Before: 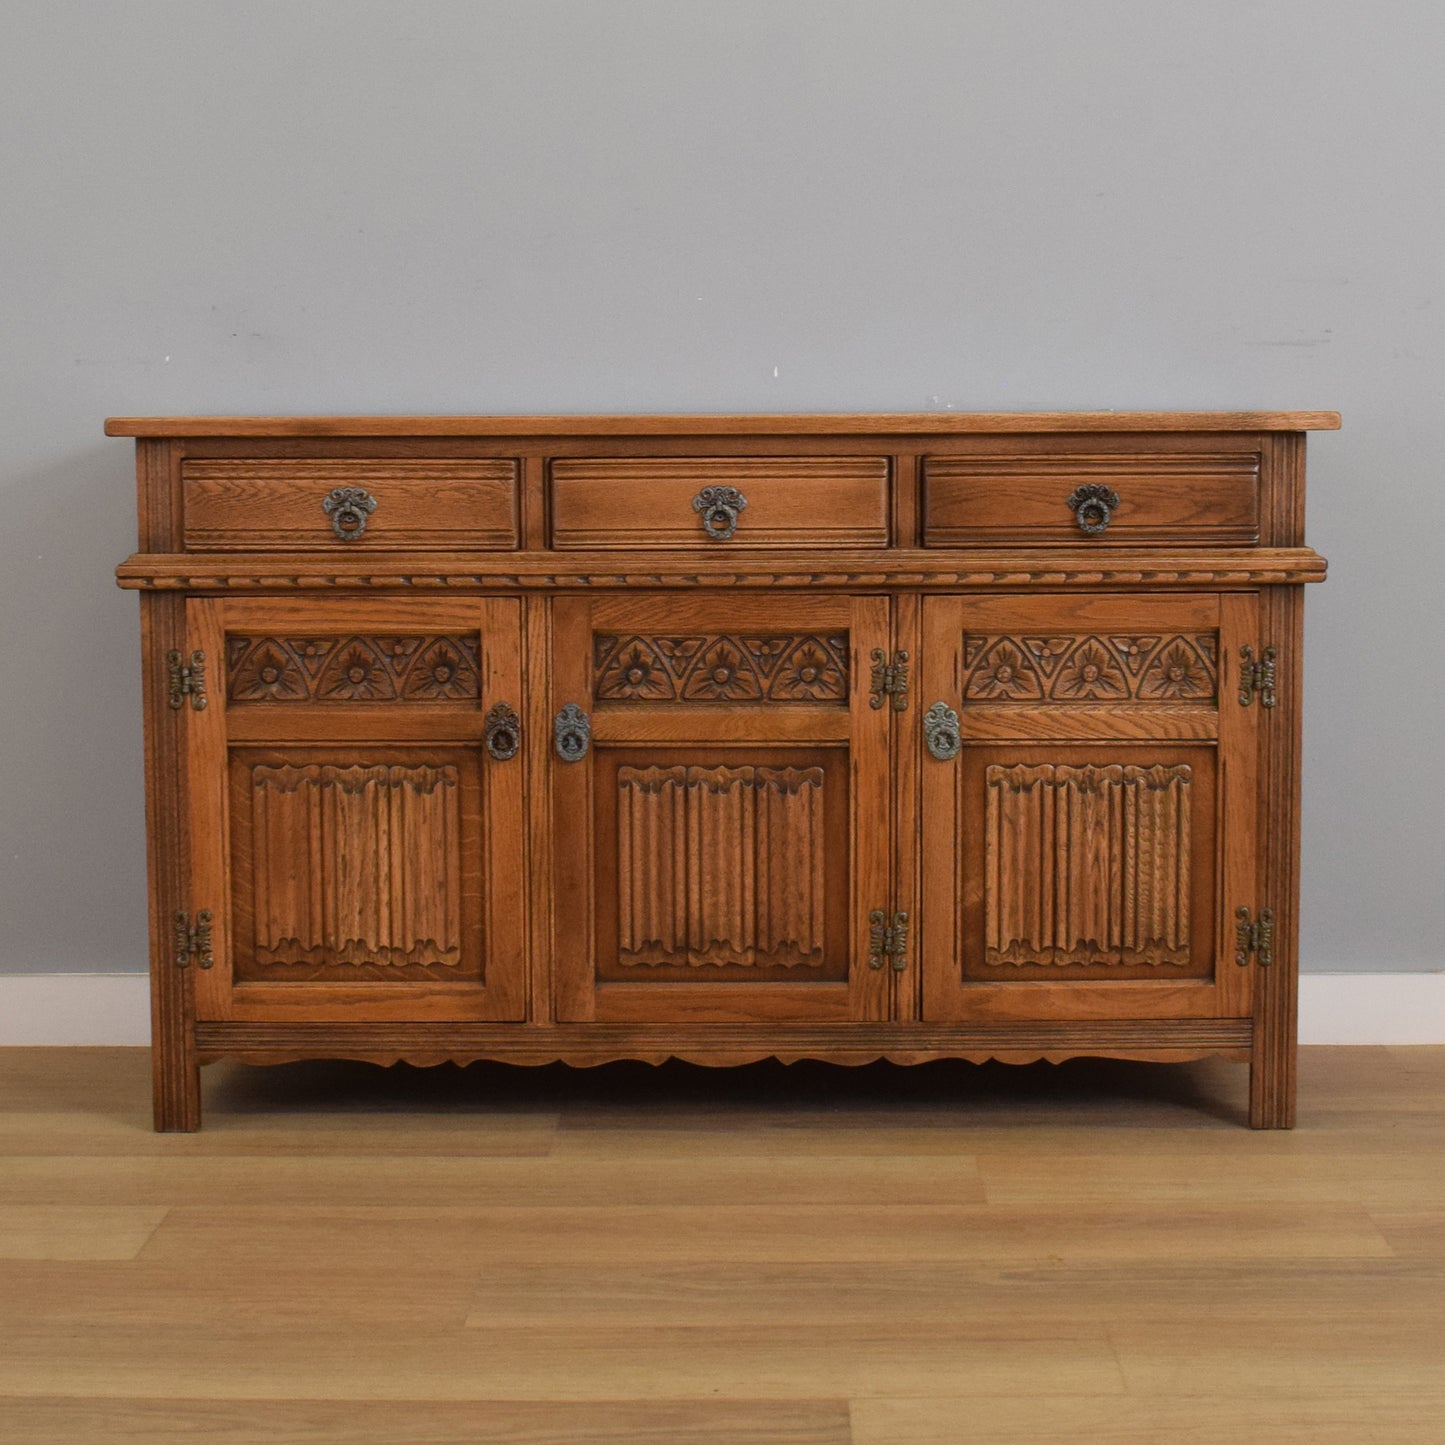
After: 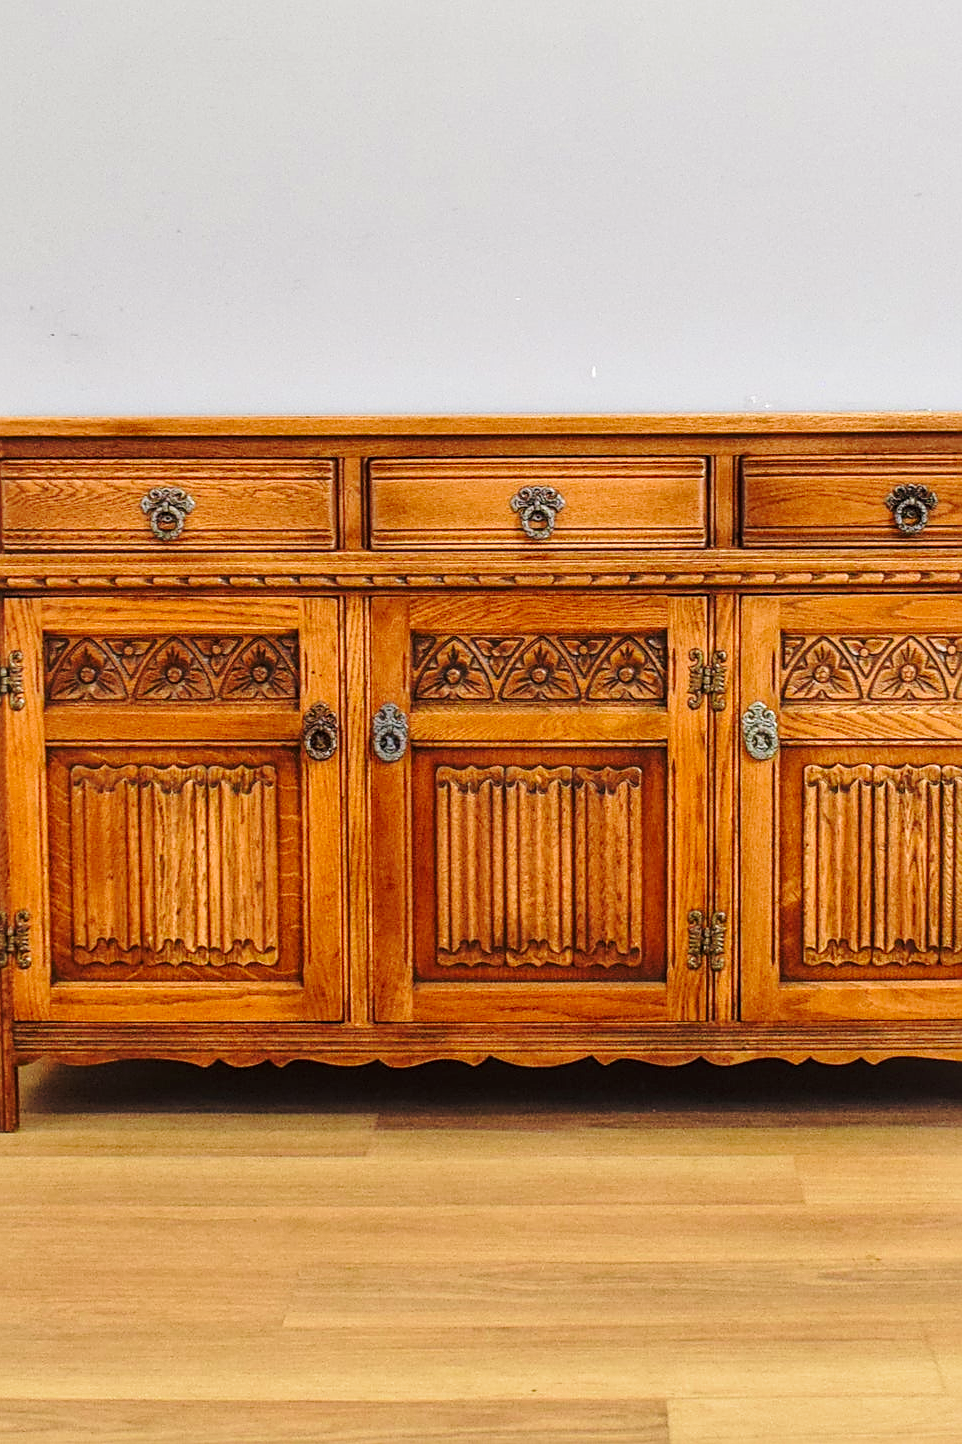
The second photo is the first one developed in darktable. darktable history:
crop and rotate: left 12.628%, right 20.793%
contrast brightness saturation: contrast 0.025, brightness 0.063, saturation 0.131
local contrast: on, module defaults
base curve: curves: ch0 [(0, 0) (0.032, 0.037) (0.105, 0.228) (0.435, 0.76) (0.856, 0.983) (1, 1)], preserve colors none
velvia: on, module defaults
sharpen: amount 0.574
shadows and highlights: shadows 33.99, highlights -35.19, soften with gaussian
